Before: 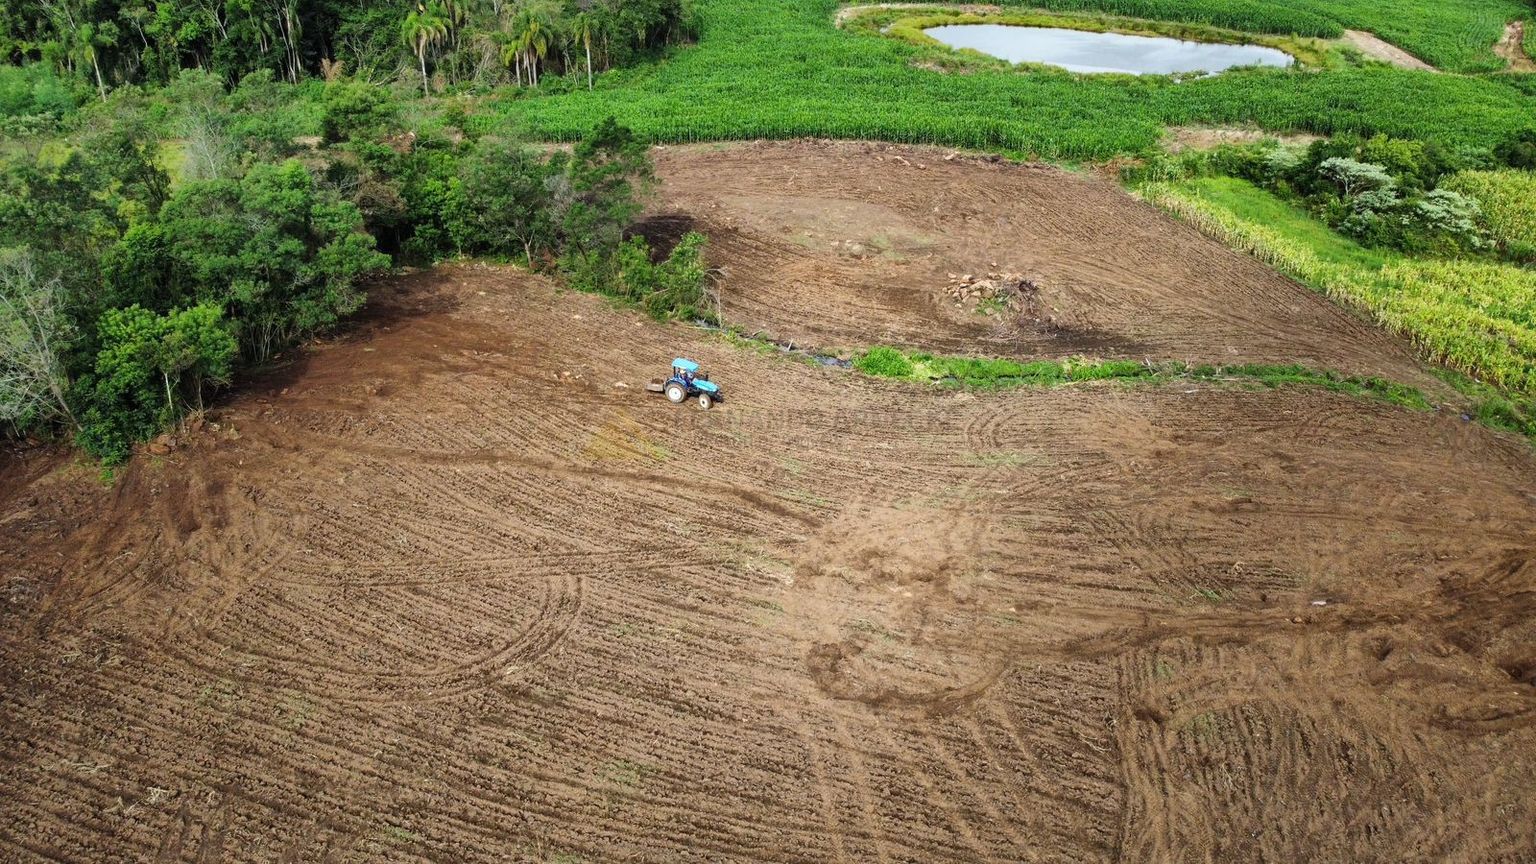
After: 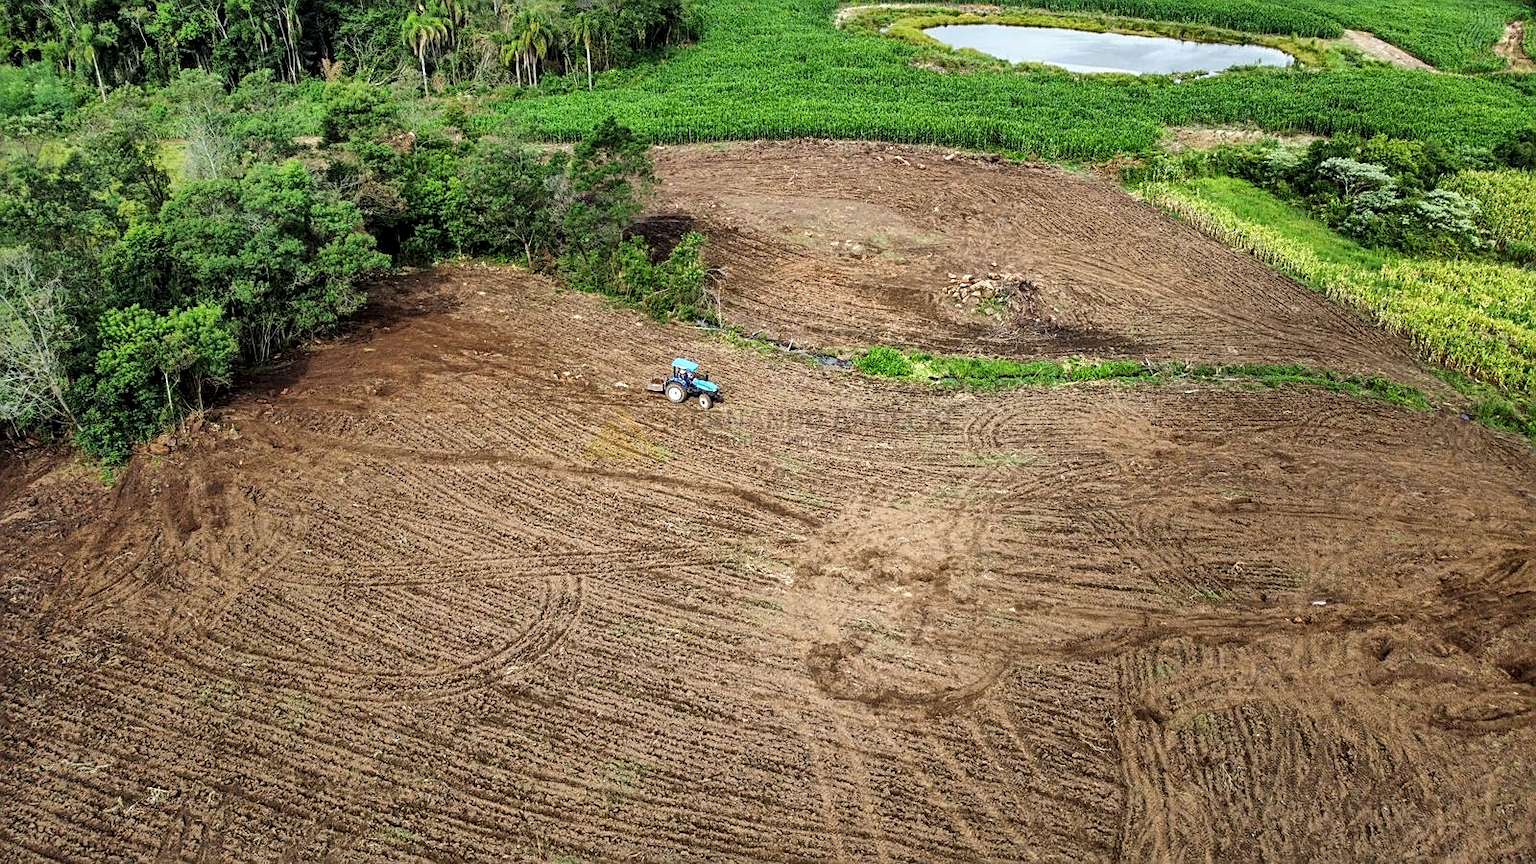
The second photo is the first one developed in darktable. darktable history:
shadows and highlights: shadows 60, soften with gaussian
local contrast: detail 130%
sharpen: on, module defaults
